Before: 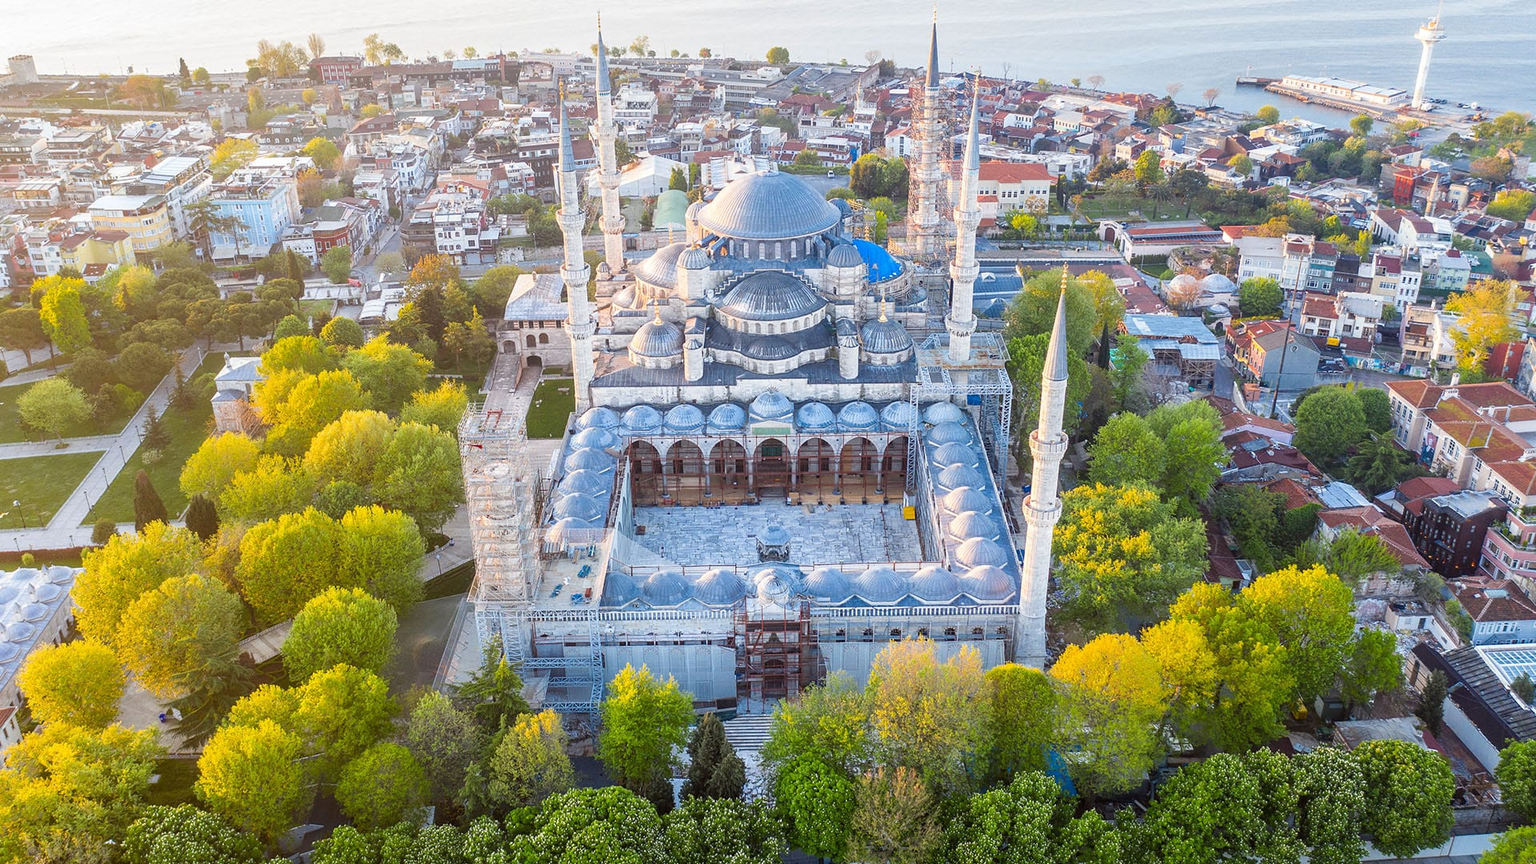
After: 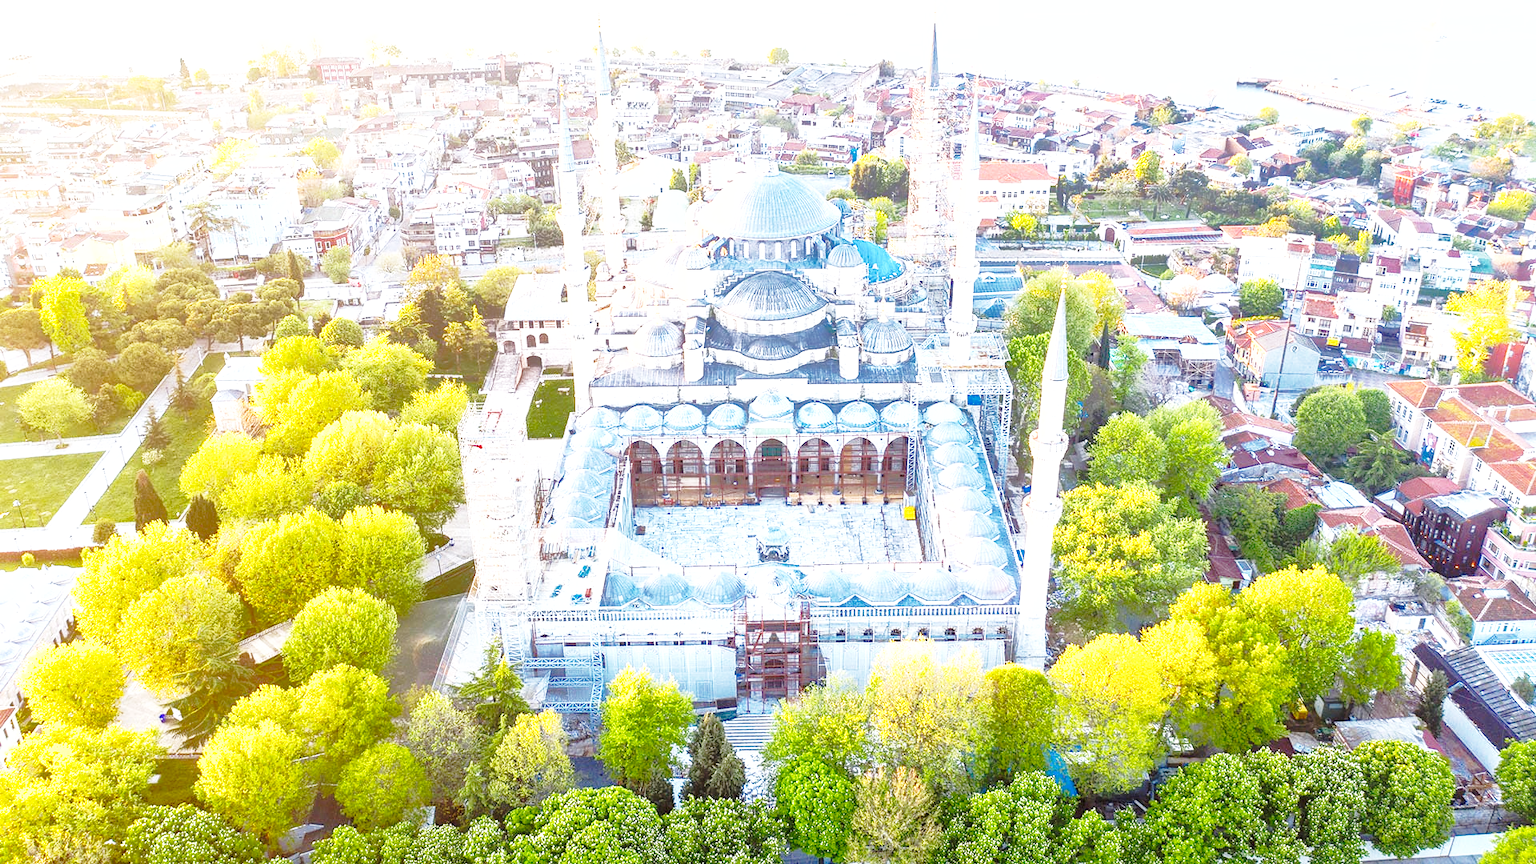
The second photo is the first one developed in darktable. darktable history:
shadows and highlights: highlights color adjustment 41.3%
exposure: exposure 1.134 EV, compensate exposure bias true, compensate highlight preservation false
base curve: curves: ch0 [(0, 0) (0.032, 0.037) (0.105, 0.228) (0.435, 0.76) (0.856, 0.983) (1, 1)], preserve colors none
